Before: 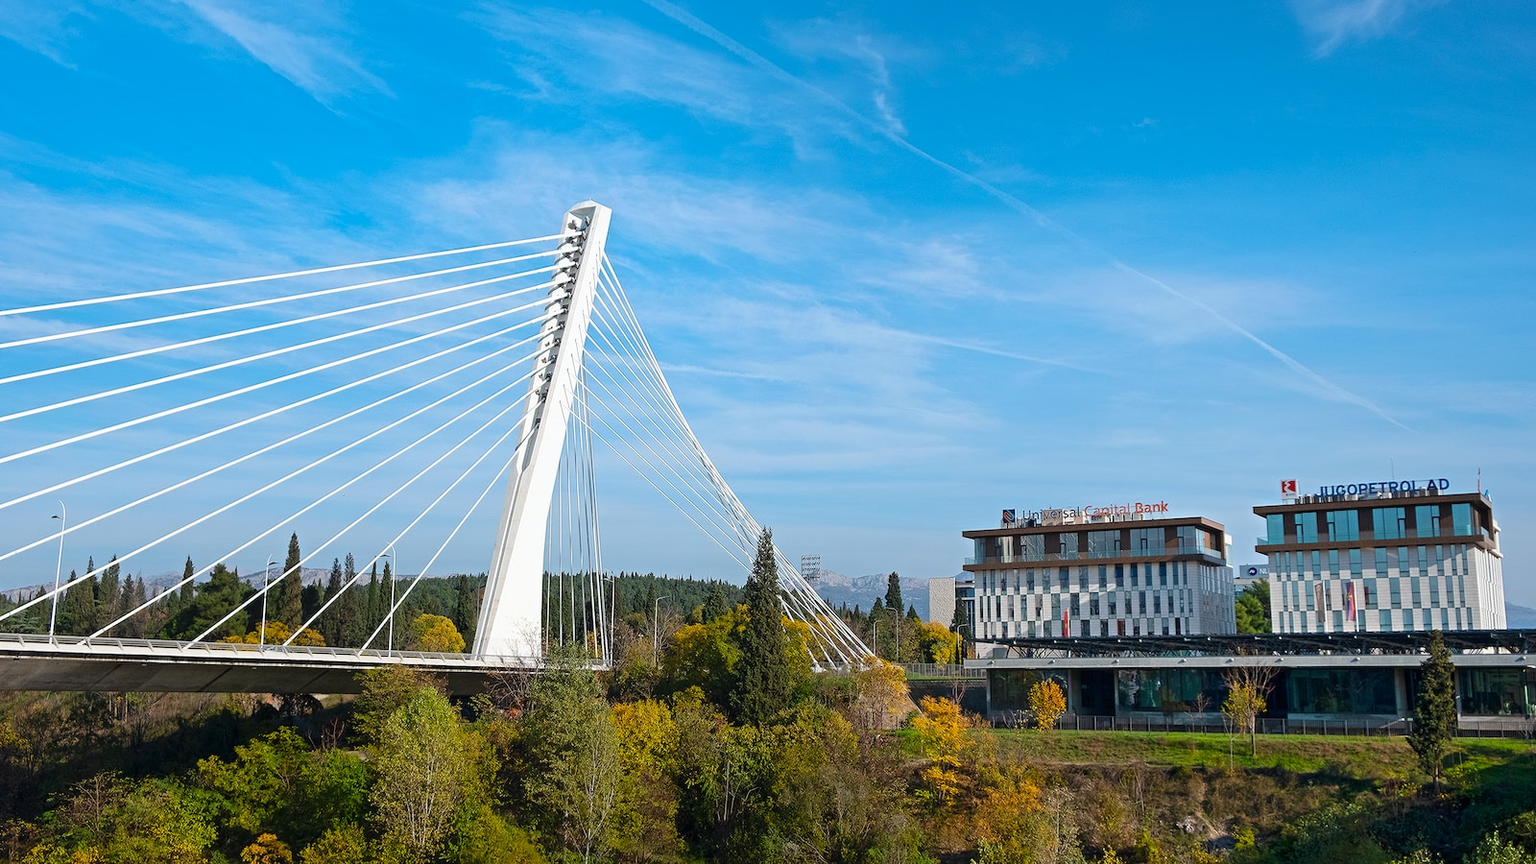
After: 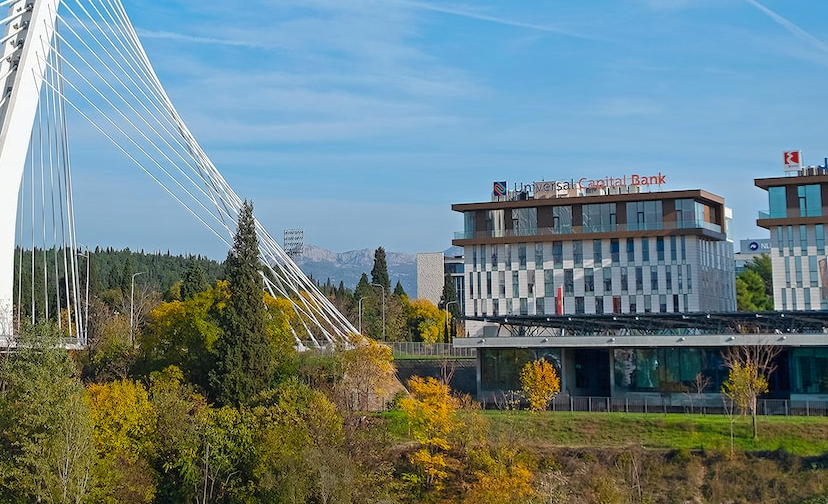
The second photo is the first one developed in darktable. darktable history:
shadows and highlights: on, module defaults
crop: left 34.479%, top 38.822%, right 13.718%, bottom 5.172%
